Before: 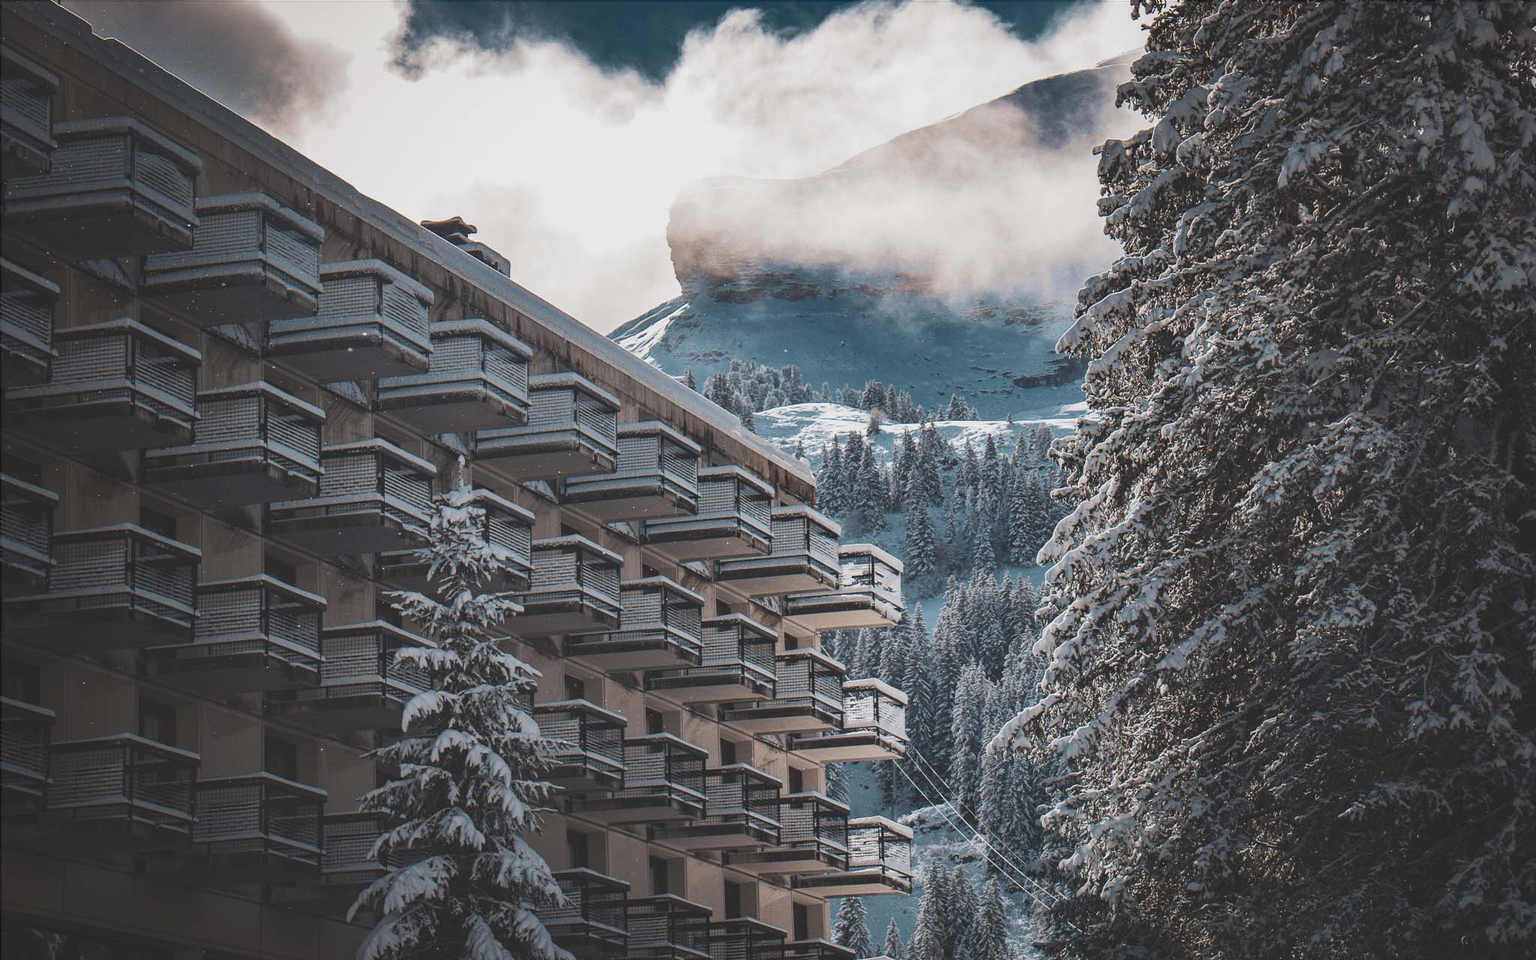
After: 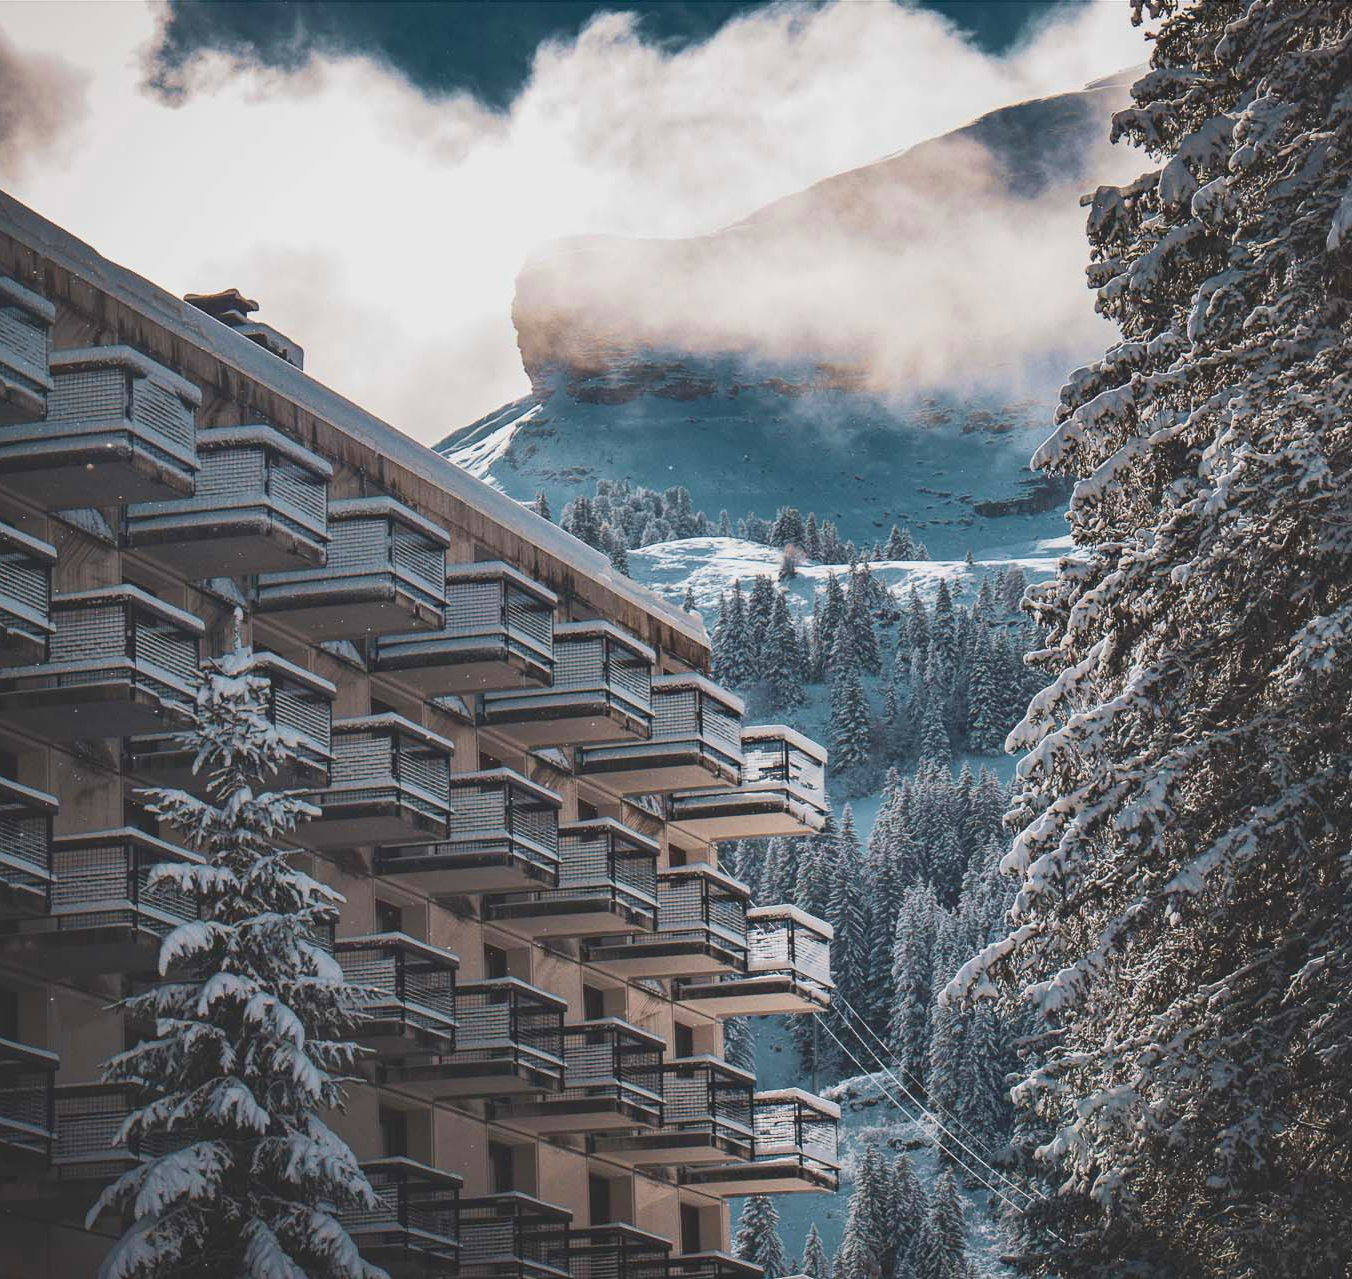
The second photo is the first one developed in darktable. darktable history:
crop and rotate: left 18.442%, right 15.508%
velvia: on, module defaults
